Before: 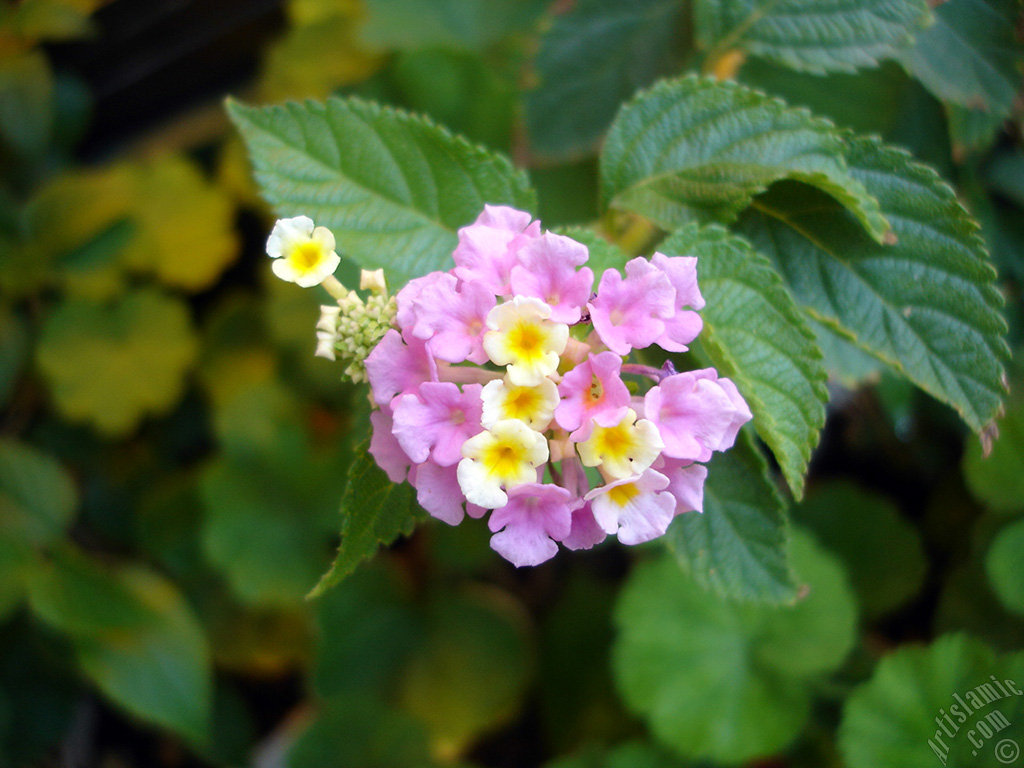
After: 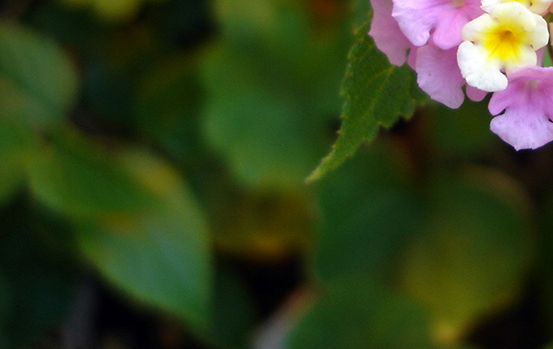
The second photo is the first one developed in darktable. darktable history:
crop and rotate: top 54.385%, right 45.903%, bottom 0.168%
